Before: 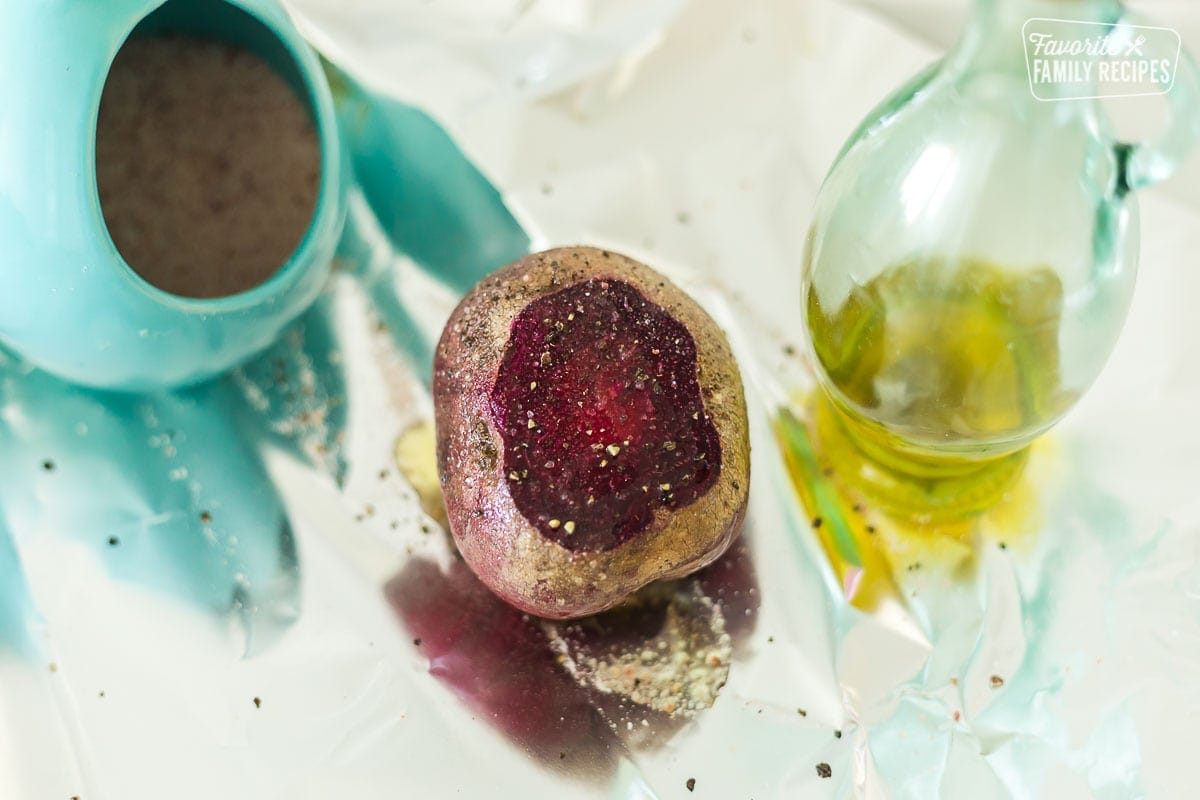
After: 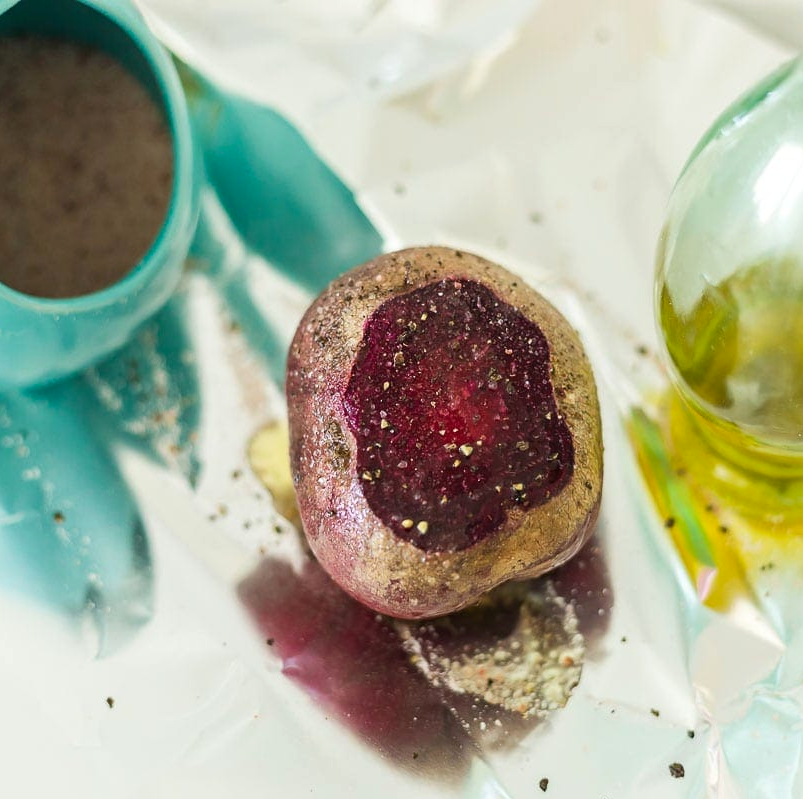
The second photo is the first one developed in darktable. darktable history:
crop and rotate: left 12.28%, right 20.752%
haze removal: strength 0.104, compatibility mode true, adaptive false
